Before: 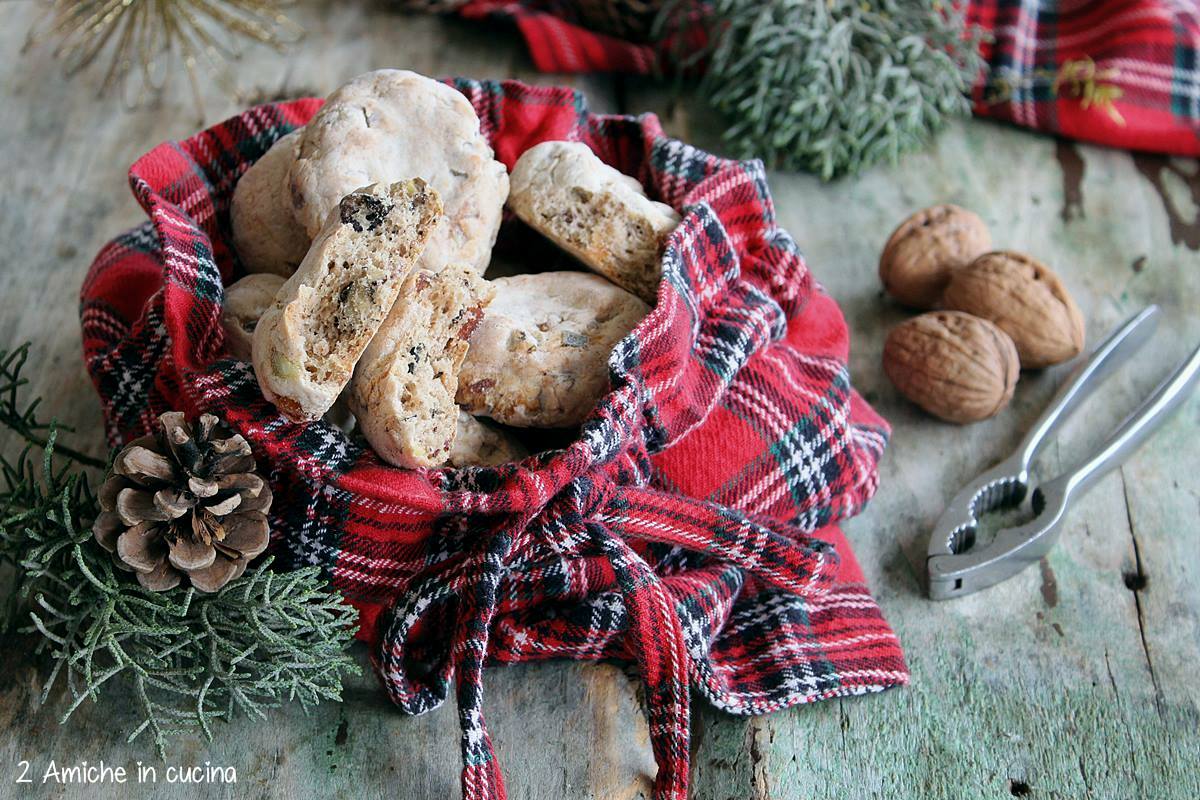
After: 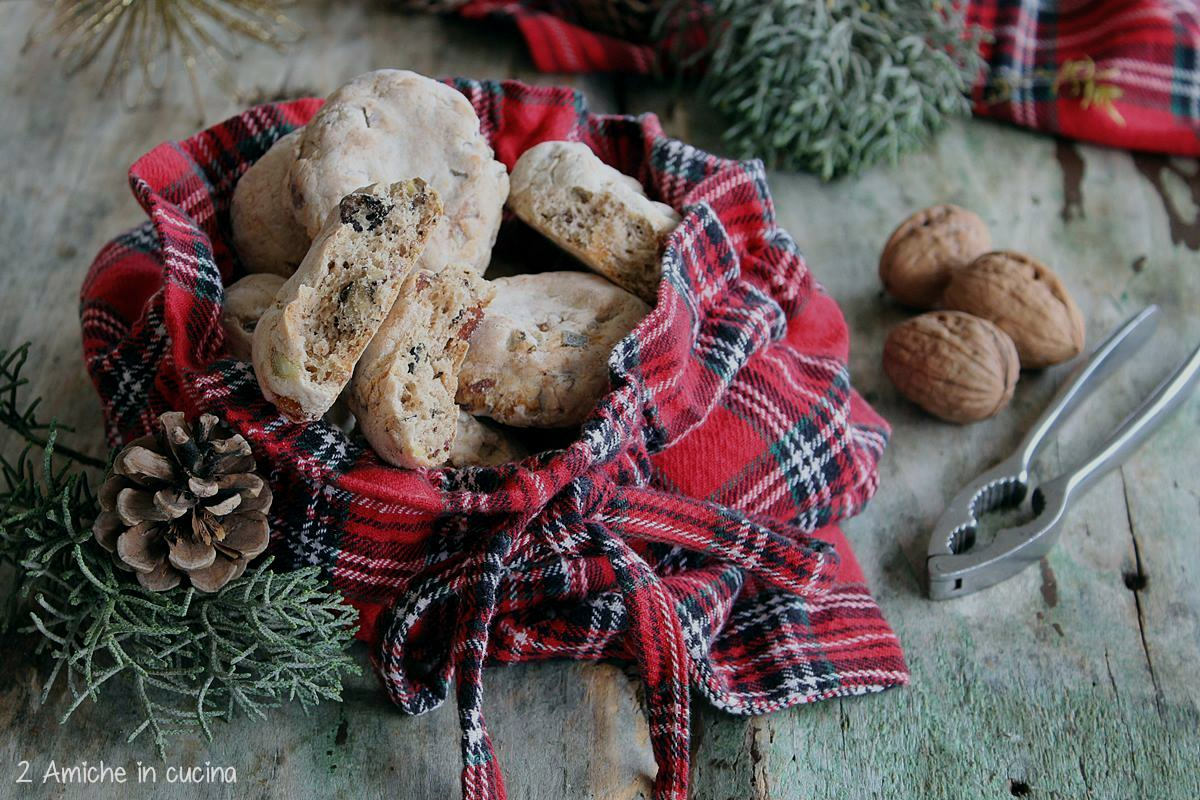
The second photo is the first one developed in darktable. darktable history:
exposure: exposure -0.492 EV, compensate highlight preservation false
